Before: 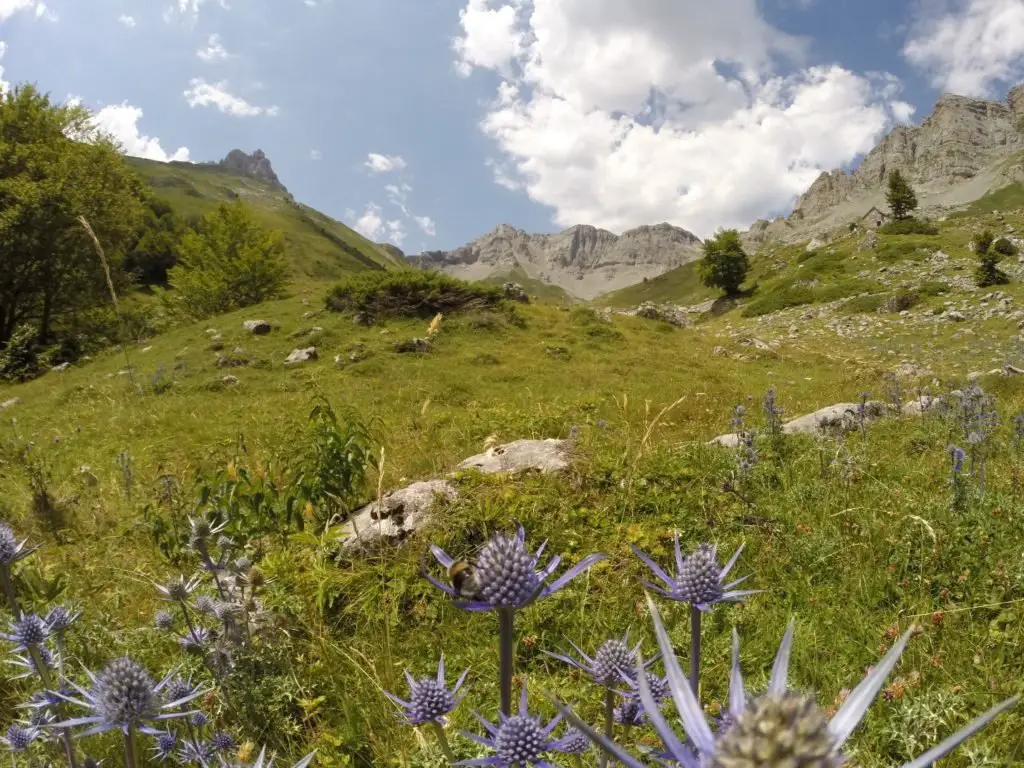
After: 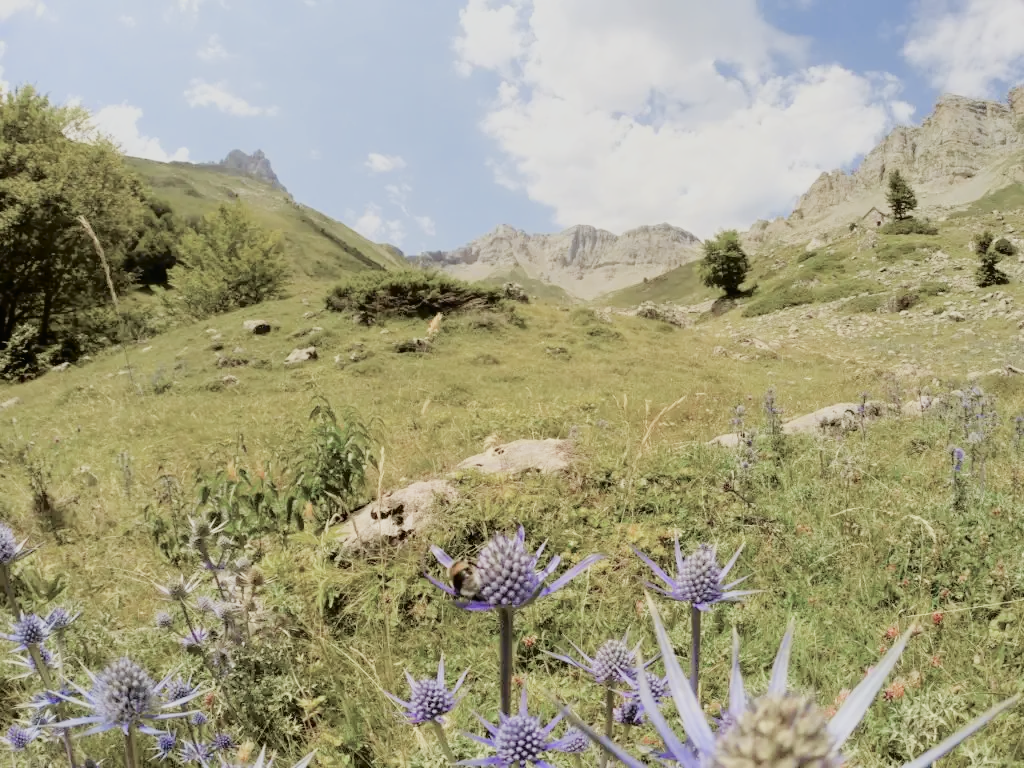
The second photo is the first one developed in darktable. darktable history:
filmic rgb: black relative exposure -7.2 EV, white relative exposure 5.37 EV, hardness 3.02, iterations of high-quality reconstruction 0
tone curve: curves: ch0 [(0, 0.009) (0.105, 0.054) (0.195, 0.132) (0.289, 0.278) (0.384, 0.391) (0.513, 0.53) (0.66, 0.667) (0.895, 0.863) (1, 0.919)]; ch1 [(0, 0) (0.161, 0.092) (0.35, 0.33) (0.403, 0.395) (0.456, 0.469) (0.502, 0.499) (0.519, 0.514) (0.576, 0.584) (0.642, 0.658) (0.701, 0.742) (1, 0.942)]; ch2 [(0, 0) (0.371, 0.362) (0.437, 0.437) (0.501, 0.5) (0.53, 0.528) (0.569, 0.564) (0.619, 0.58) (0.883, 0.752) (1, 0.929)], color space Lab, independent channels, preserve colors none
exposure: black level correction 0, exposure 1.102 EV, compensate exposure bias true, compensate highlight preservation false
